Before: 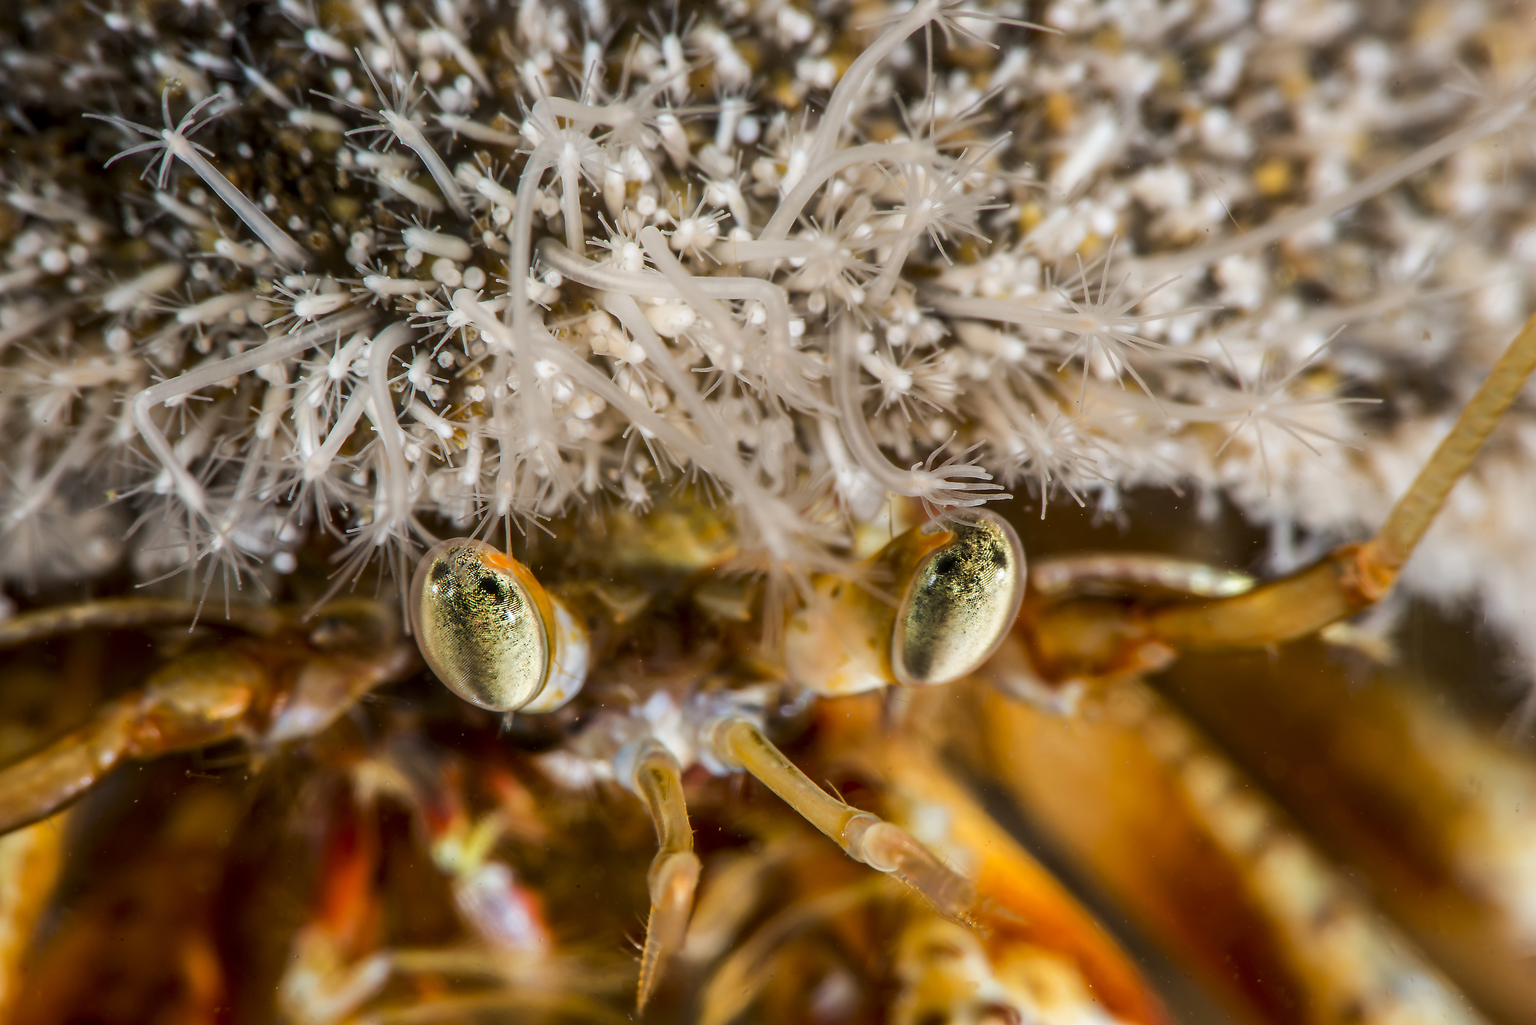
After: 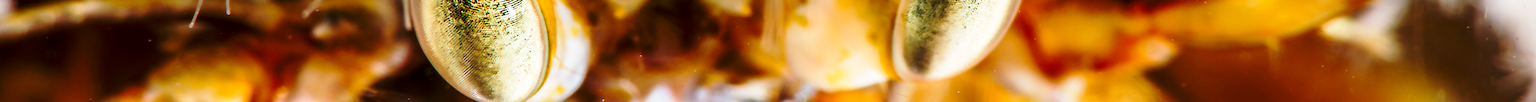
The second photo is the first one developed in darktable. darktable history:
base curve: curves: ch0 [(0, 0) (0.032, 0.037) (0.105, 0.228) (0.435, 0.76) (0.856, 0.983) (1, 1)], preserve colors none
crop and rotate: top 59.084%, bottom 30.916%
